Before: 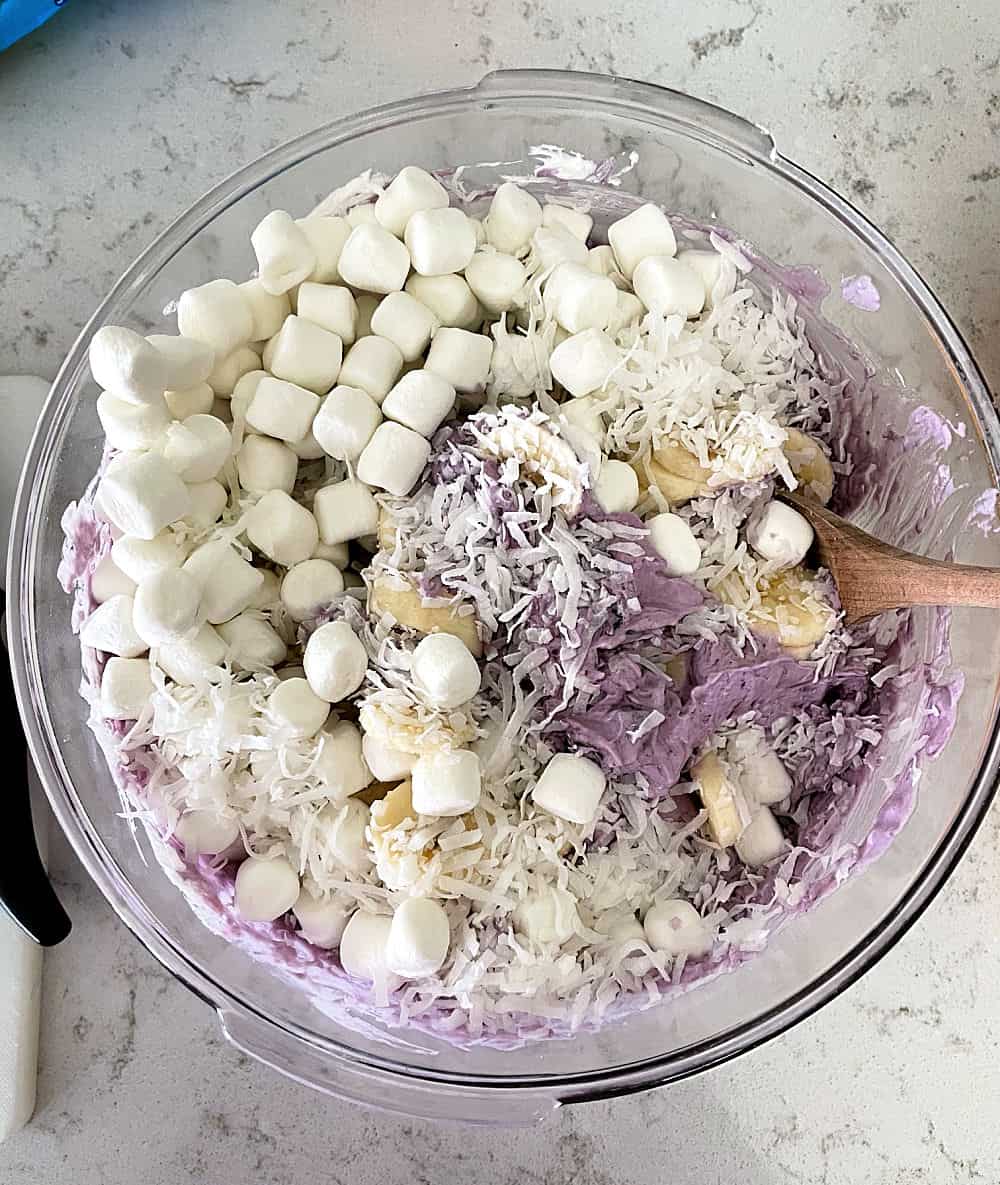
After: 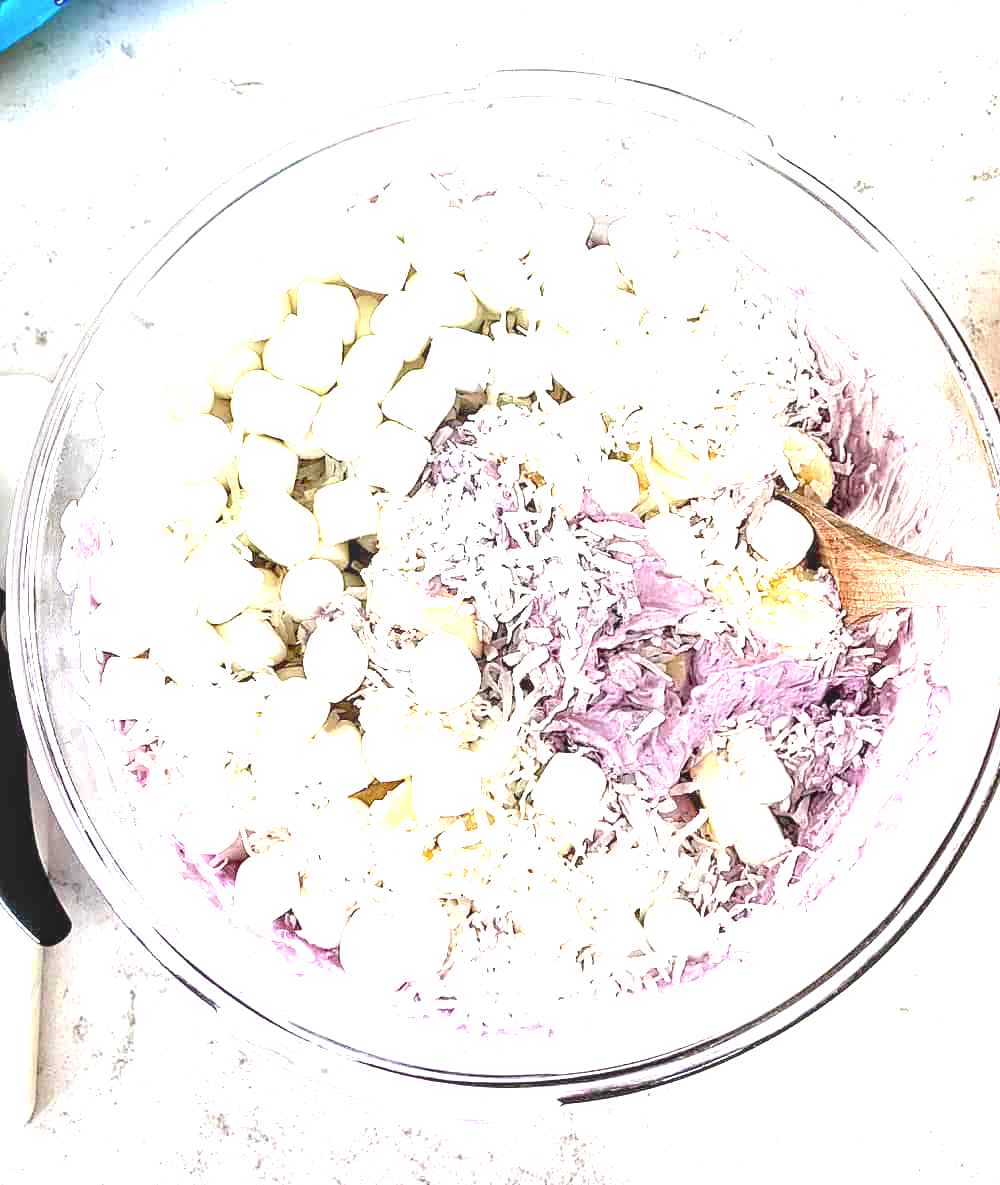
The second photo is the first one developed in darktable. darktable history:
exposure: black level correction 0.001, exposure 2 EV, compensate highlight preservation false
local contrast: detail 110%
